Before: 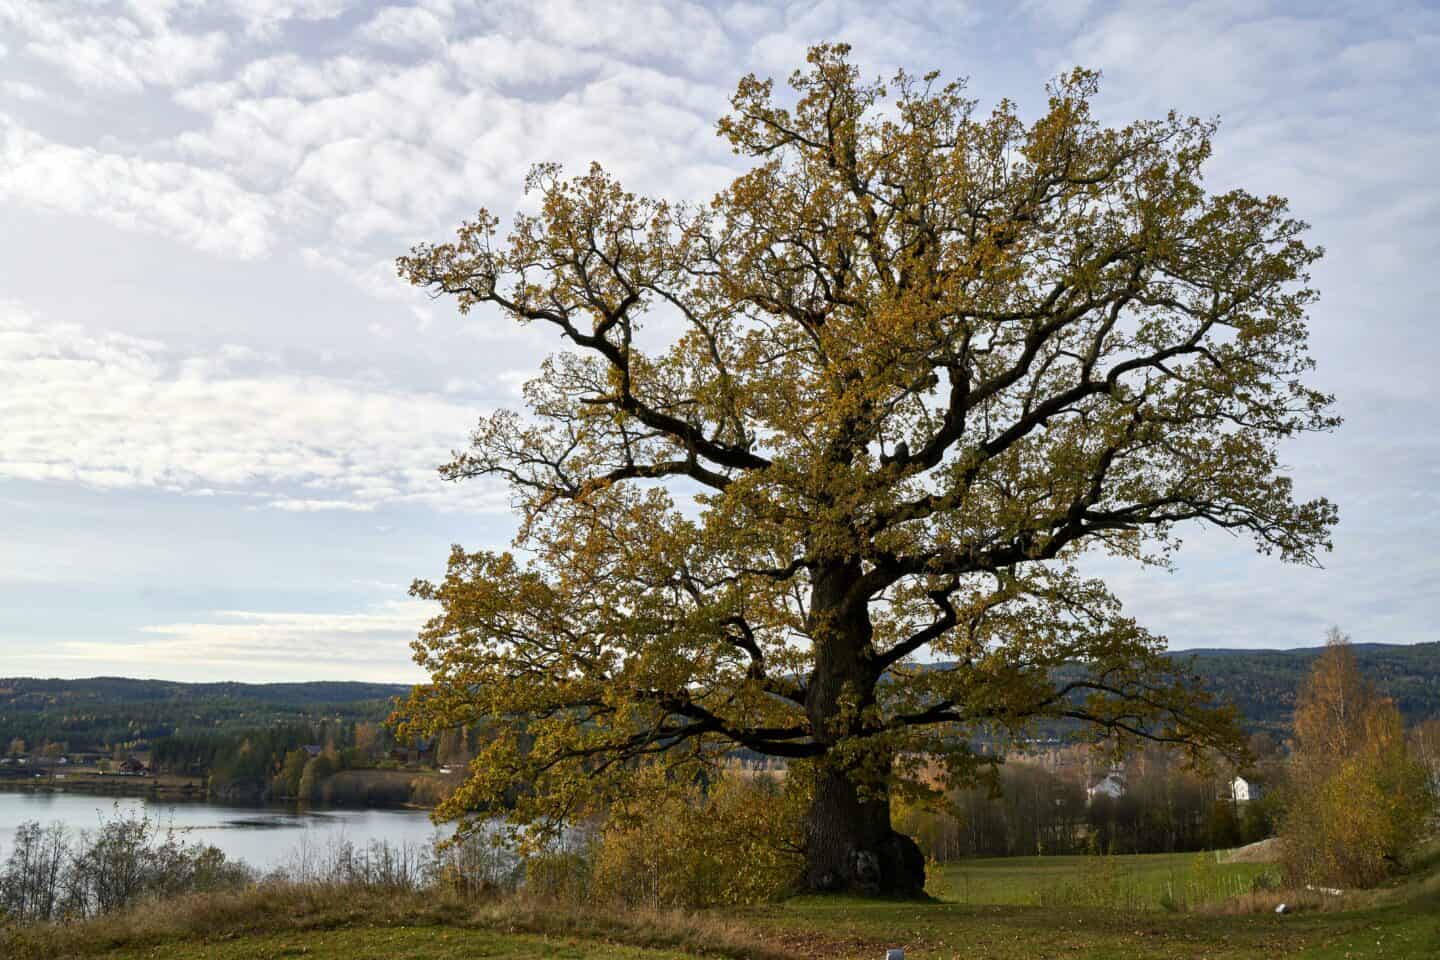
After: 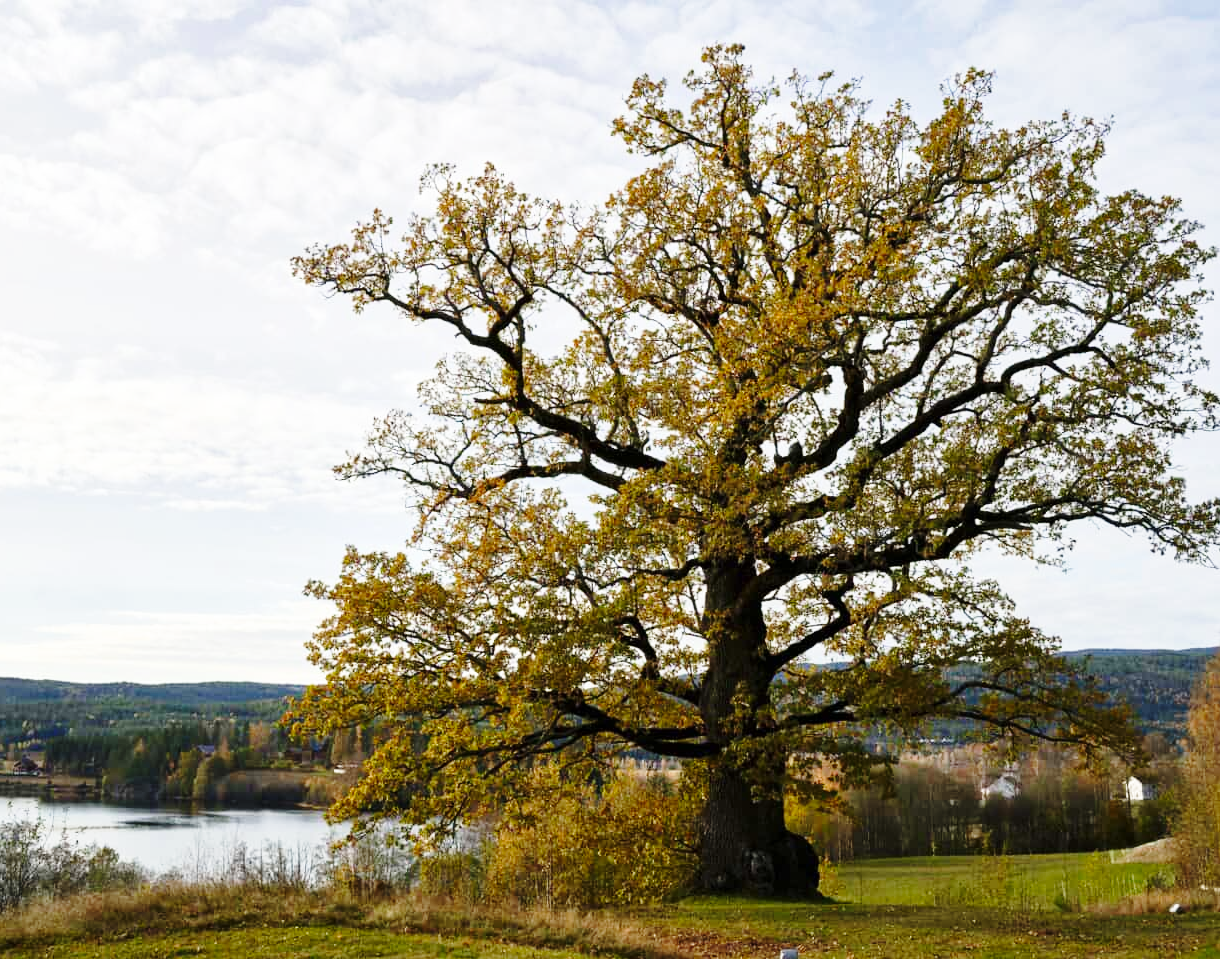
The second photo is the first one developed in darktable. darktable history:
crop: left 7.39%, right 7.863%
base curve: curves: ch0 [(0, 0) (0.028, 0.03) (0.121, 0.232) (0.46, 0.748) (0.859, 0.968) (1, 1)], preserve colors none
